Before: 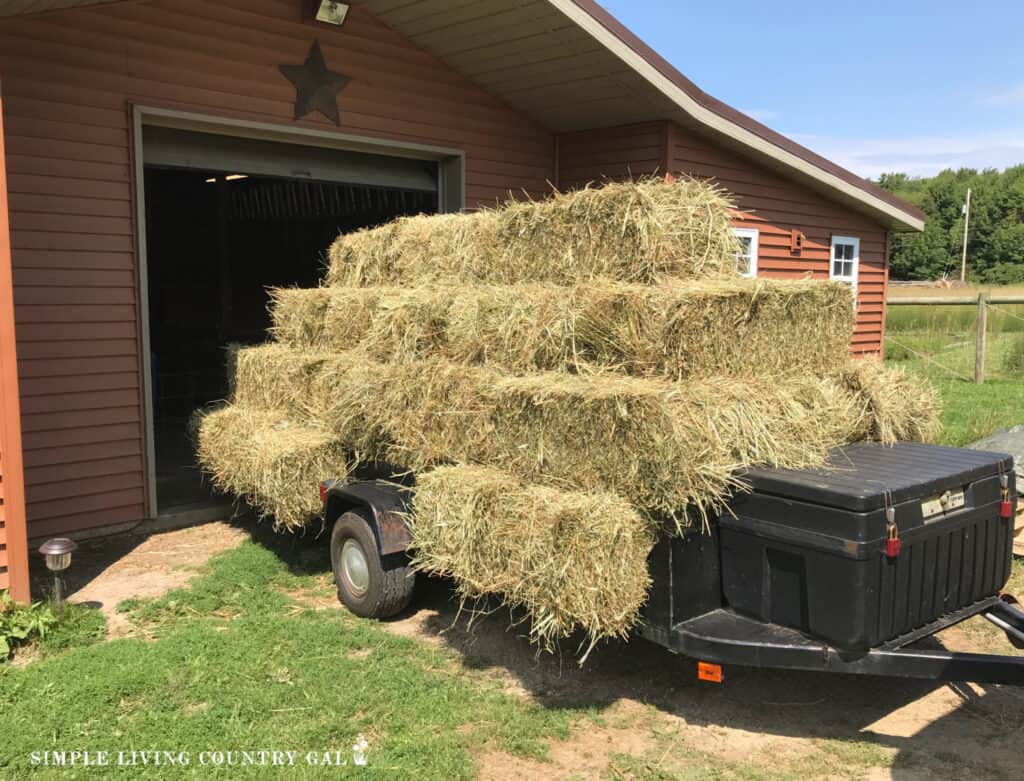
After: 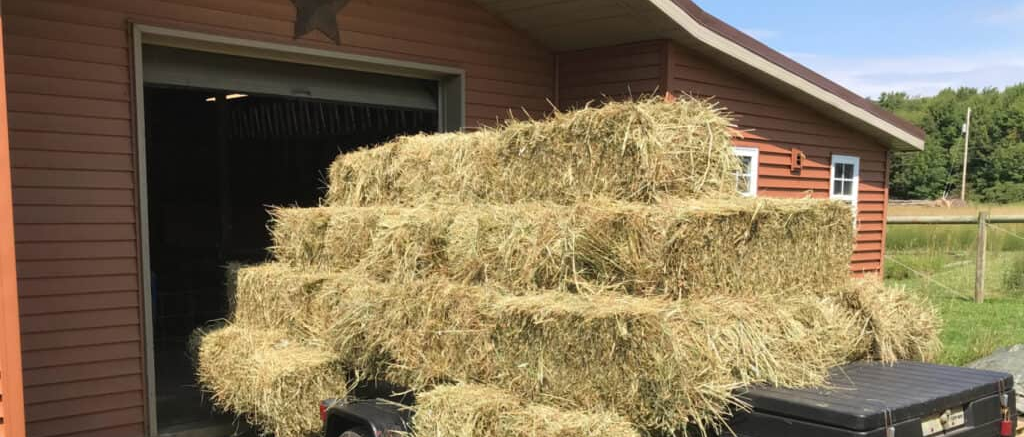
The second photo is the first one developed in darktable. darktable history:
crop and rotate: top 10.477%, bottom 33.459%
